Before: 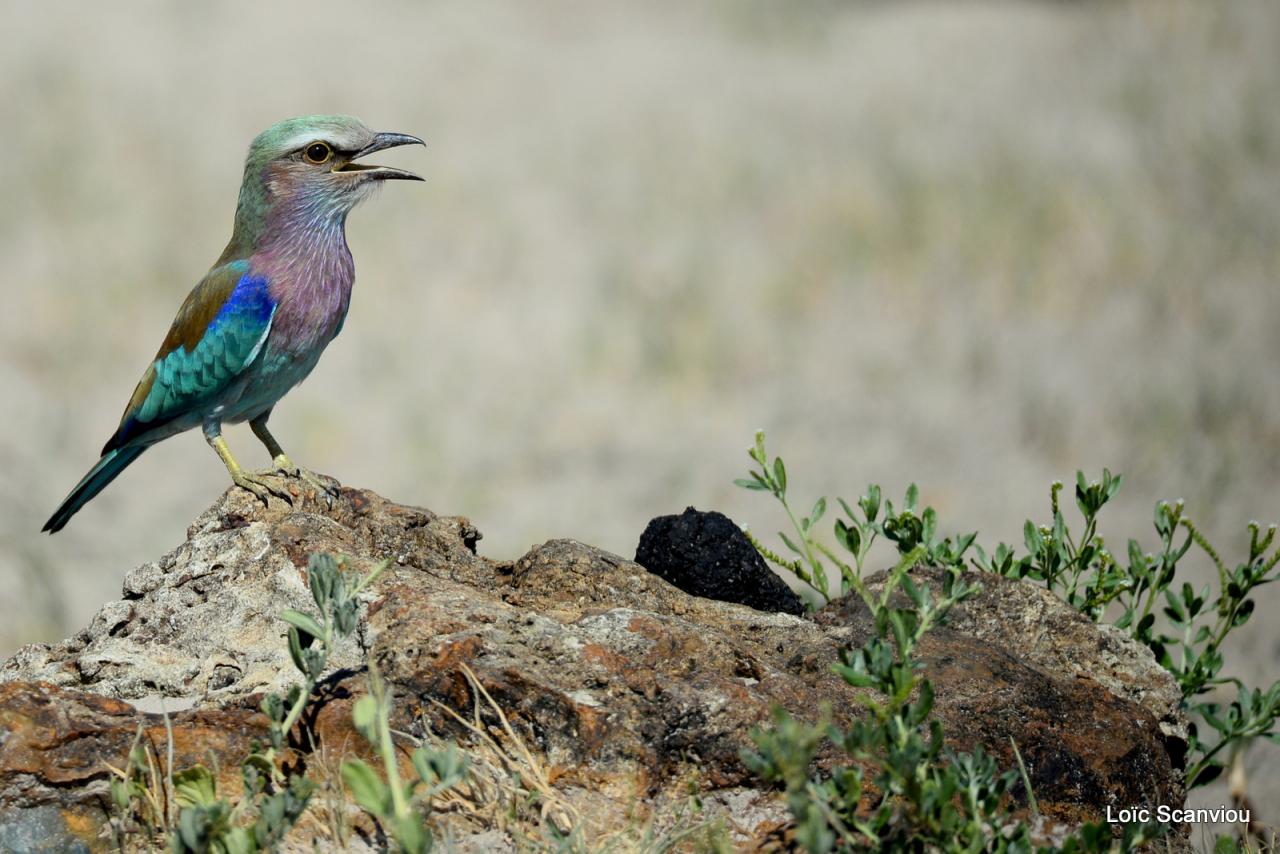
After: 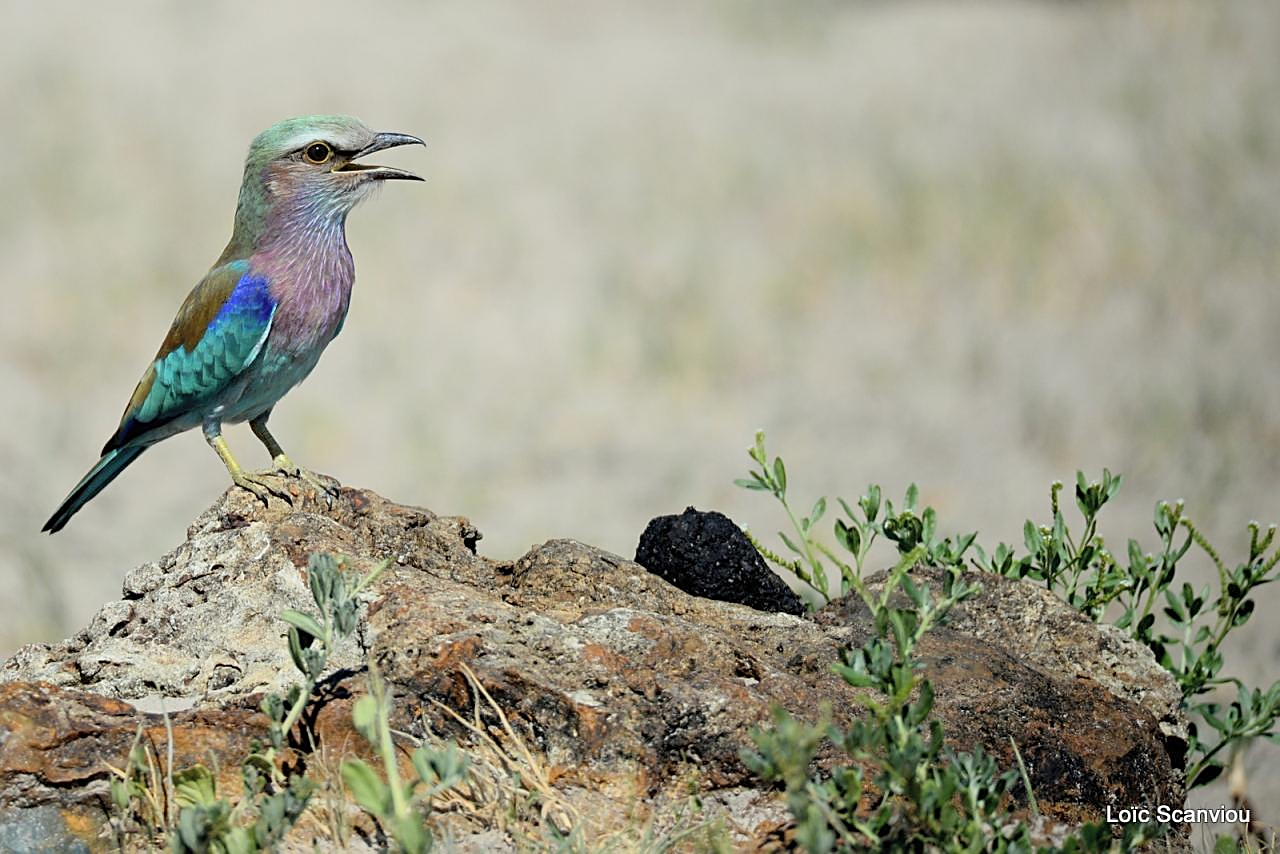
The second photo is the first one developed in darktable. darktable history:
sharpen: on, module defaults
exposure: exposure -0.048 EV, compensate exposure bias true, compensate highlight preservation false
contrast brightness saturation: brightness 0.128
